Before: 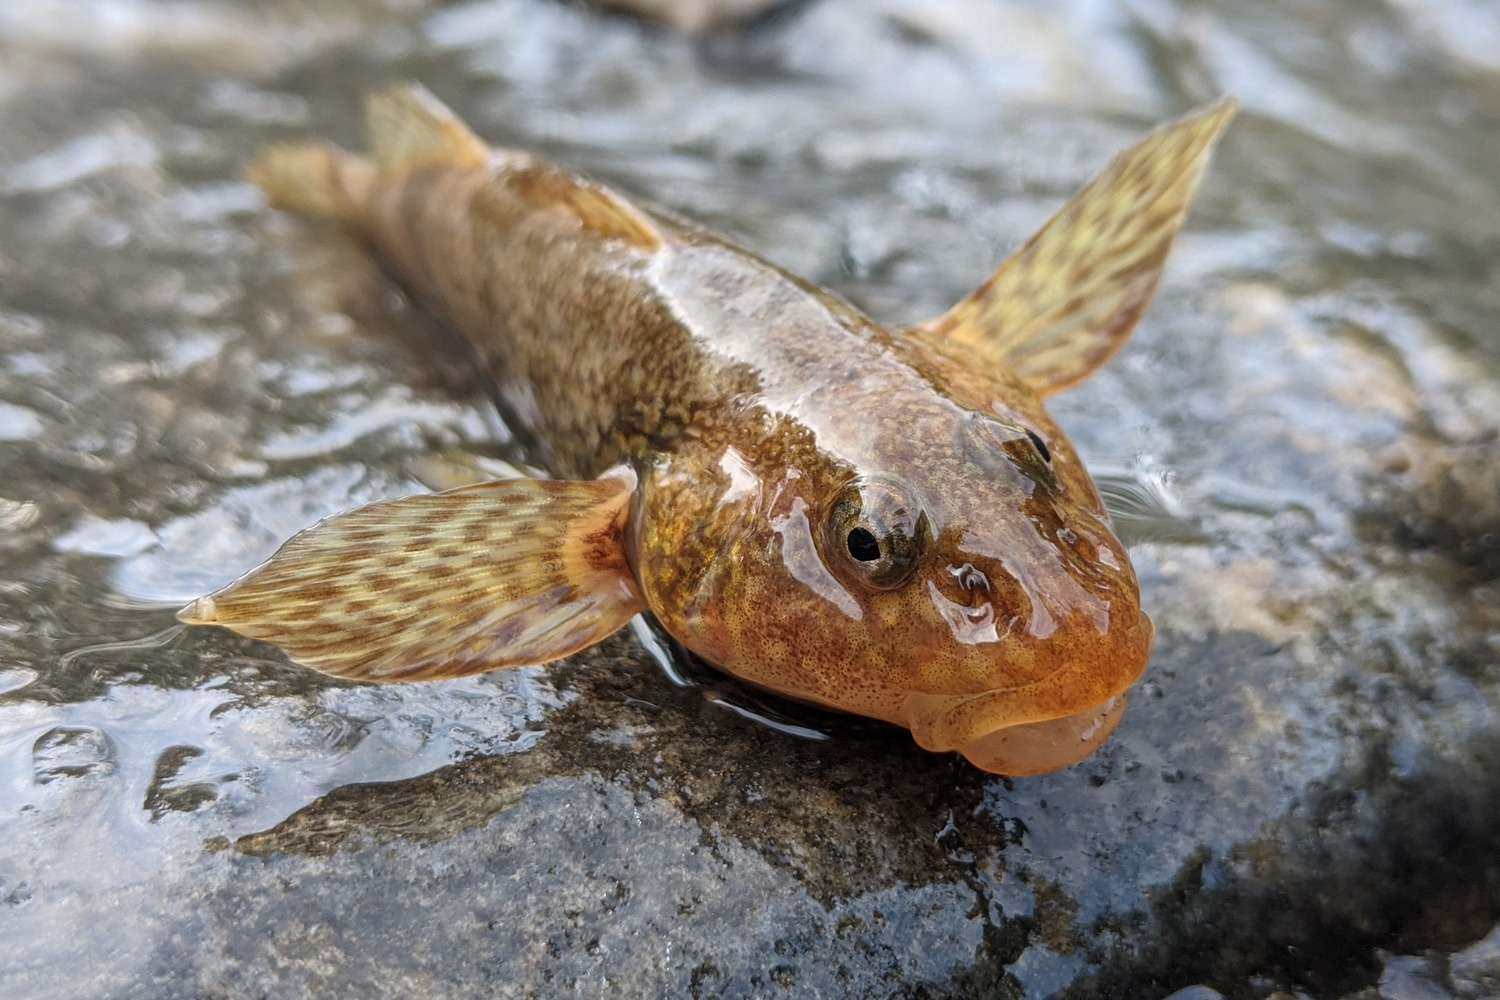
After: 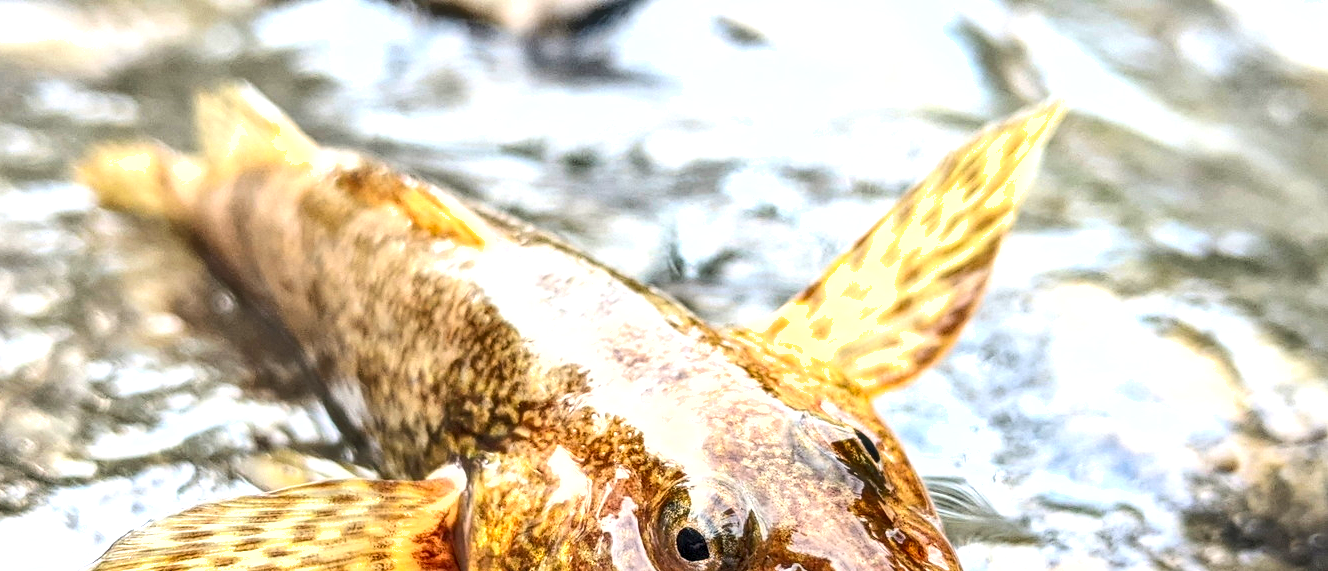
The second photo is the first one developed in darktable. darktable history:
exposure: black level correction 0.001, exposure 1.132 EV, compensate highlight preservation false
contrast brightness saturation: contrast 0.201, brightness 0.16, saturation 0.223
crop and rotate: left 11.41%, bottom 42.87%
local contrast: detail 130%
shadows and highlights: white point adjustment 0.845, soften with gaussian
